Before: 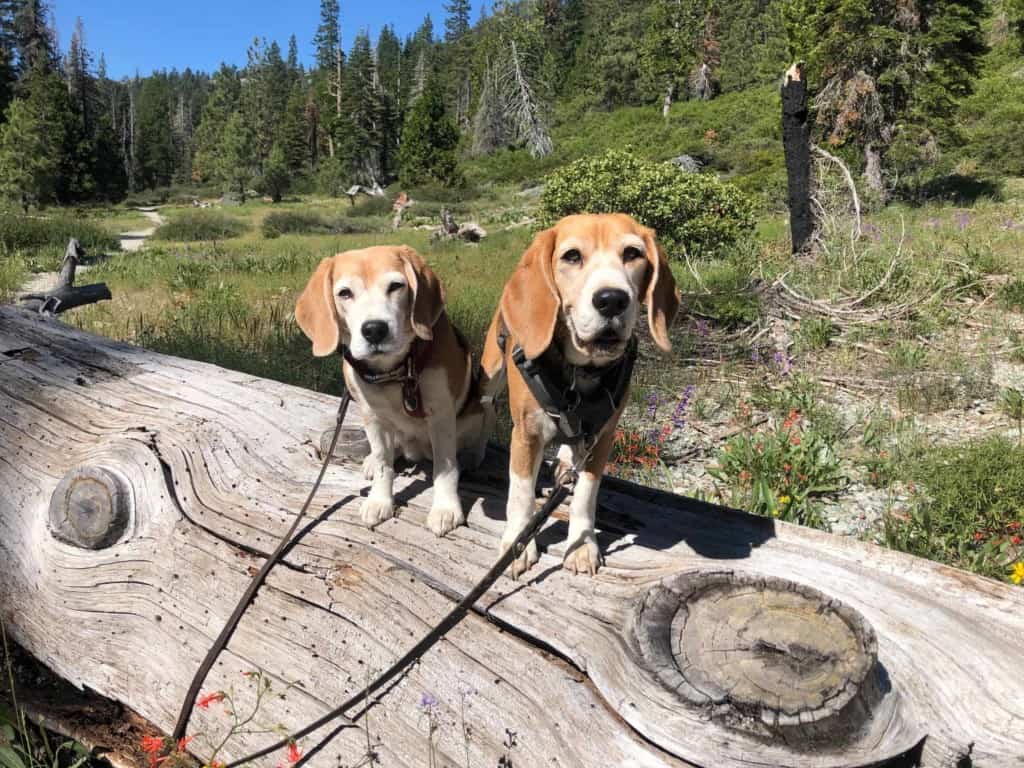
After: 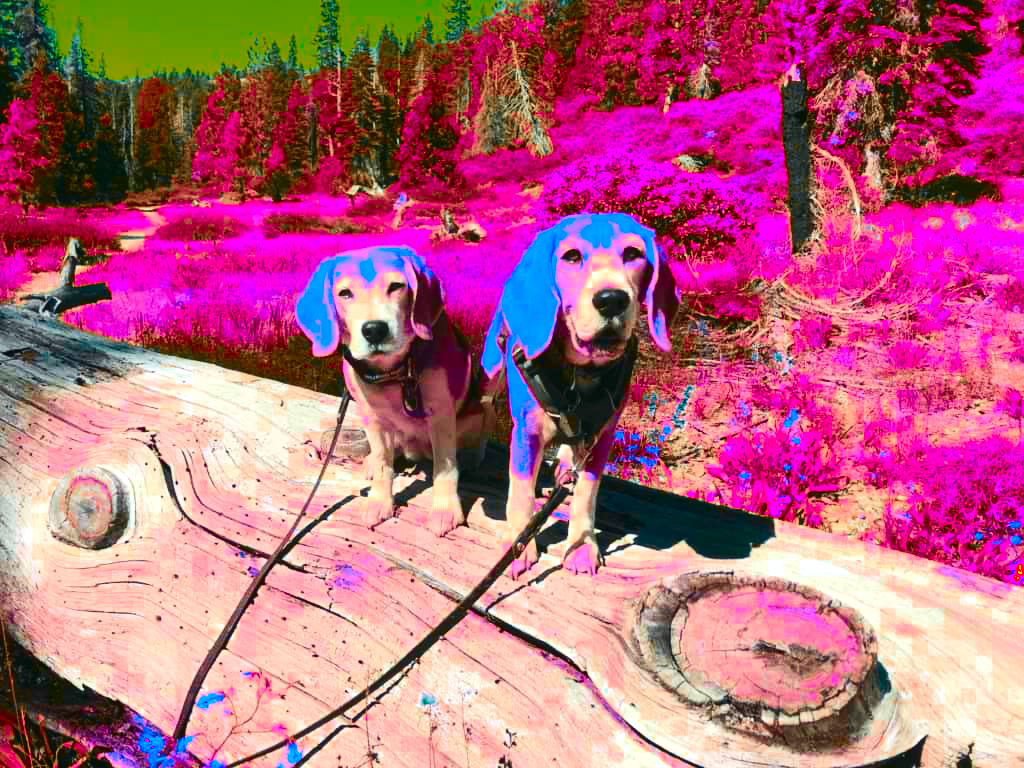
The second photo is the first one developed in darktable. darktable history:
exposure: black level correction -0.005, exposure 0.629 EV, compensate highlight preservation false
contrast brightness saturation: contrast 0.266, brightness 0.02, saturation 0.881
color correction: highlights a* -7.47, highlights b* 1.1, shadows a* -2.98, saturation 1.39
color zones: curves: ch0 [(0.826, 0.353)]; ch1 [(0.242, 0.647) (0.889, 0.342)]; ch2 [(0.246, 0.089) (0.969, 0.068)]
